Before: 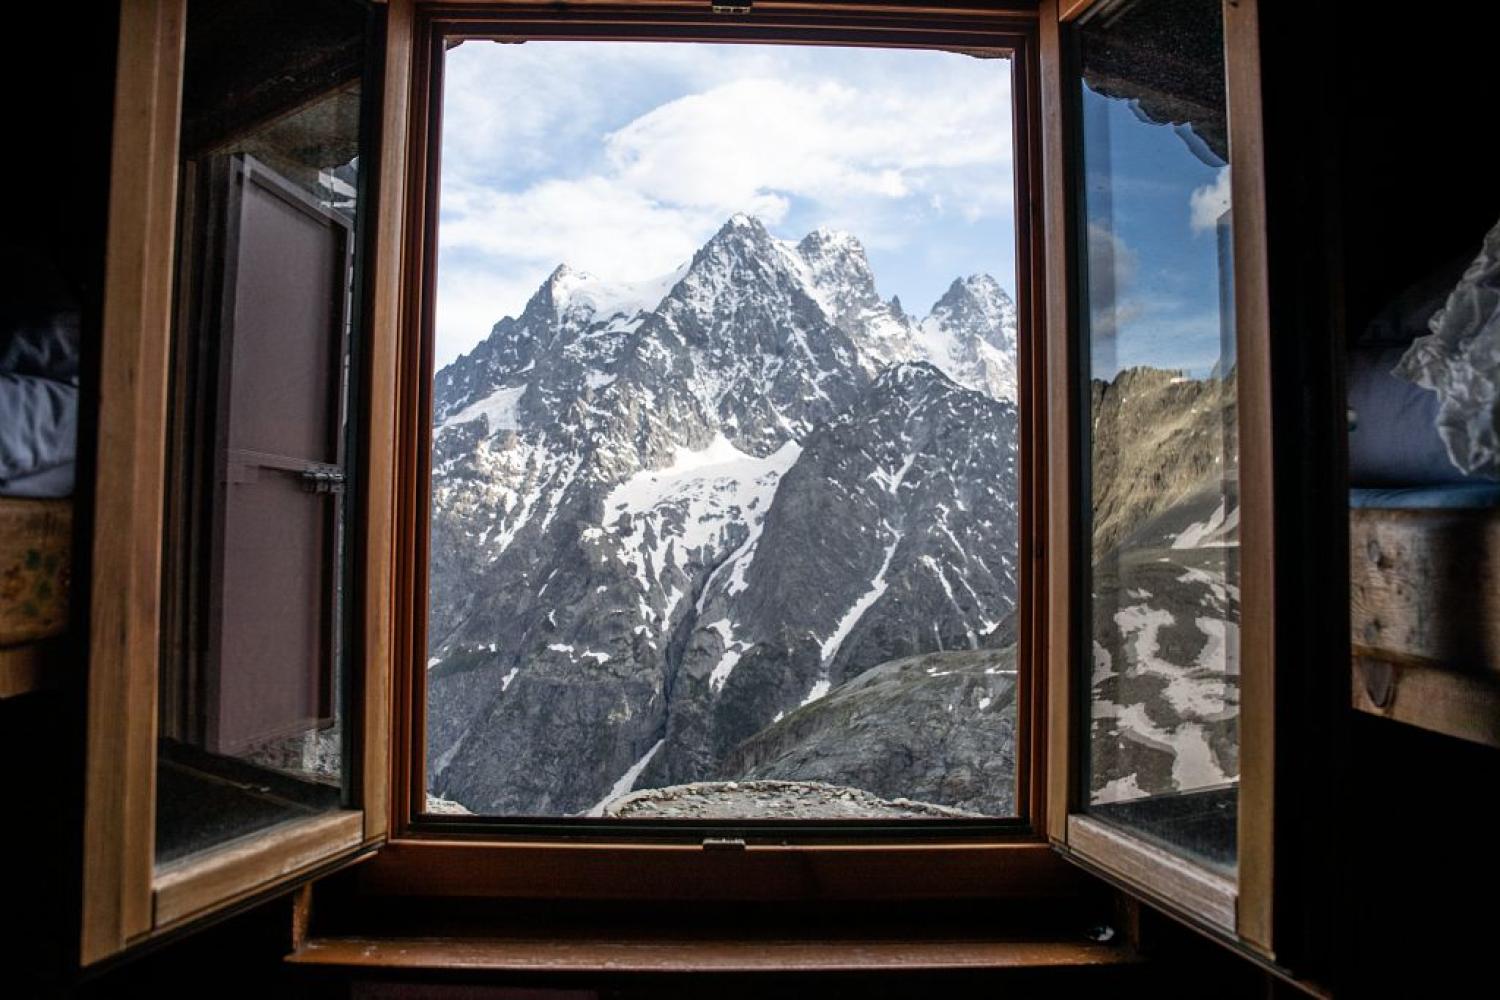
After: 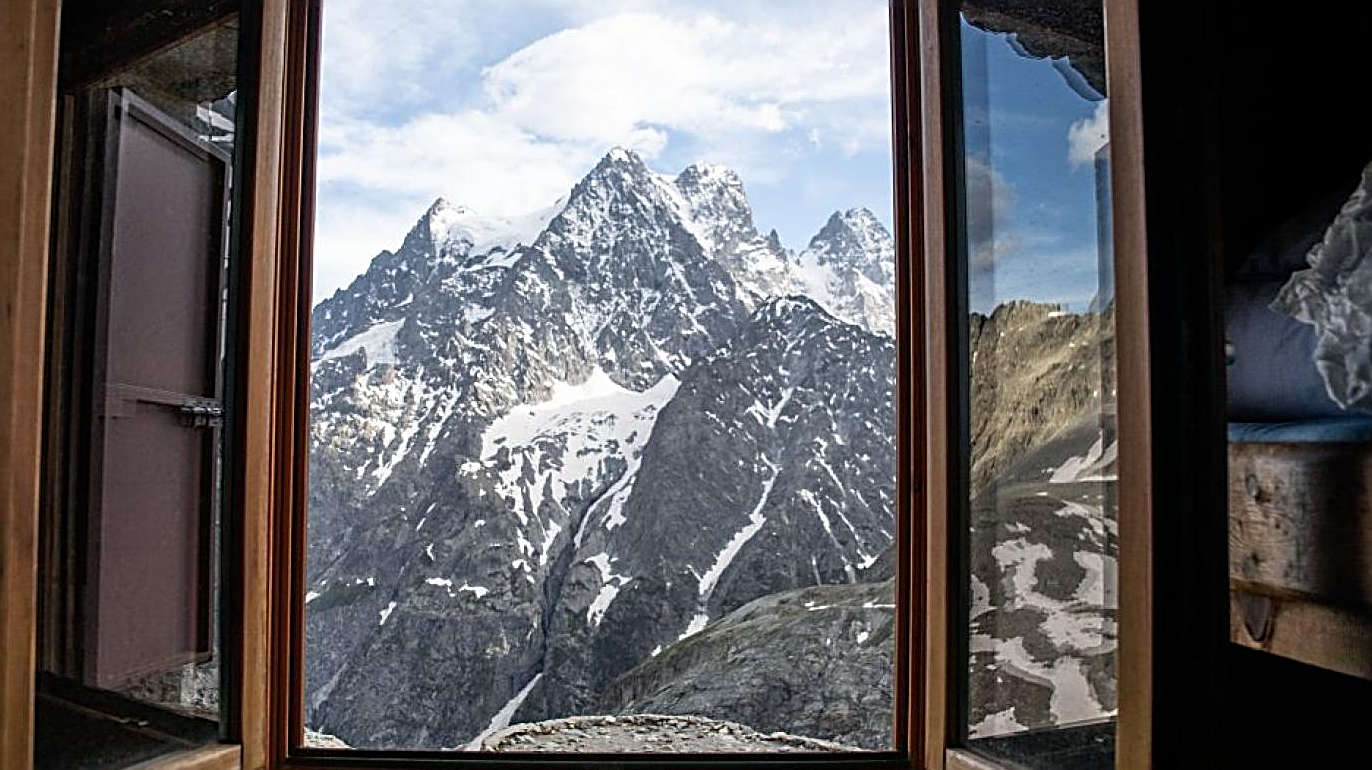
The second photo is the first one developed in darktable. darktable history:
white balance: emerald 1
sharpen: radius 2.584, amount 0.688
crop: left 8.155%, top 6.611%, bottom 15.385%
